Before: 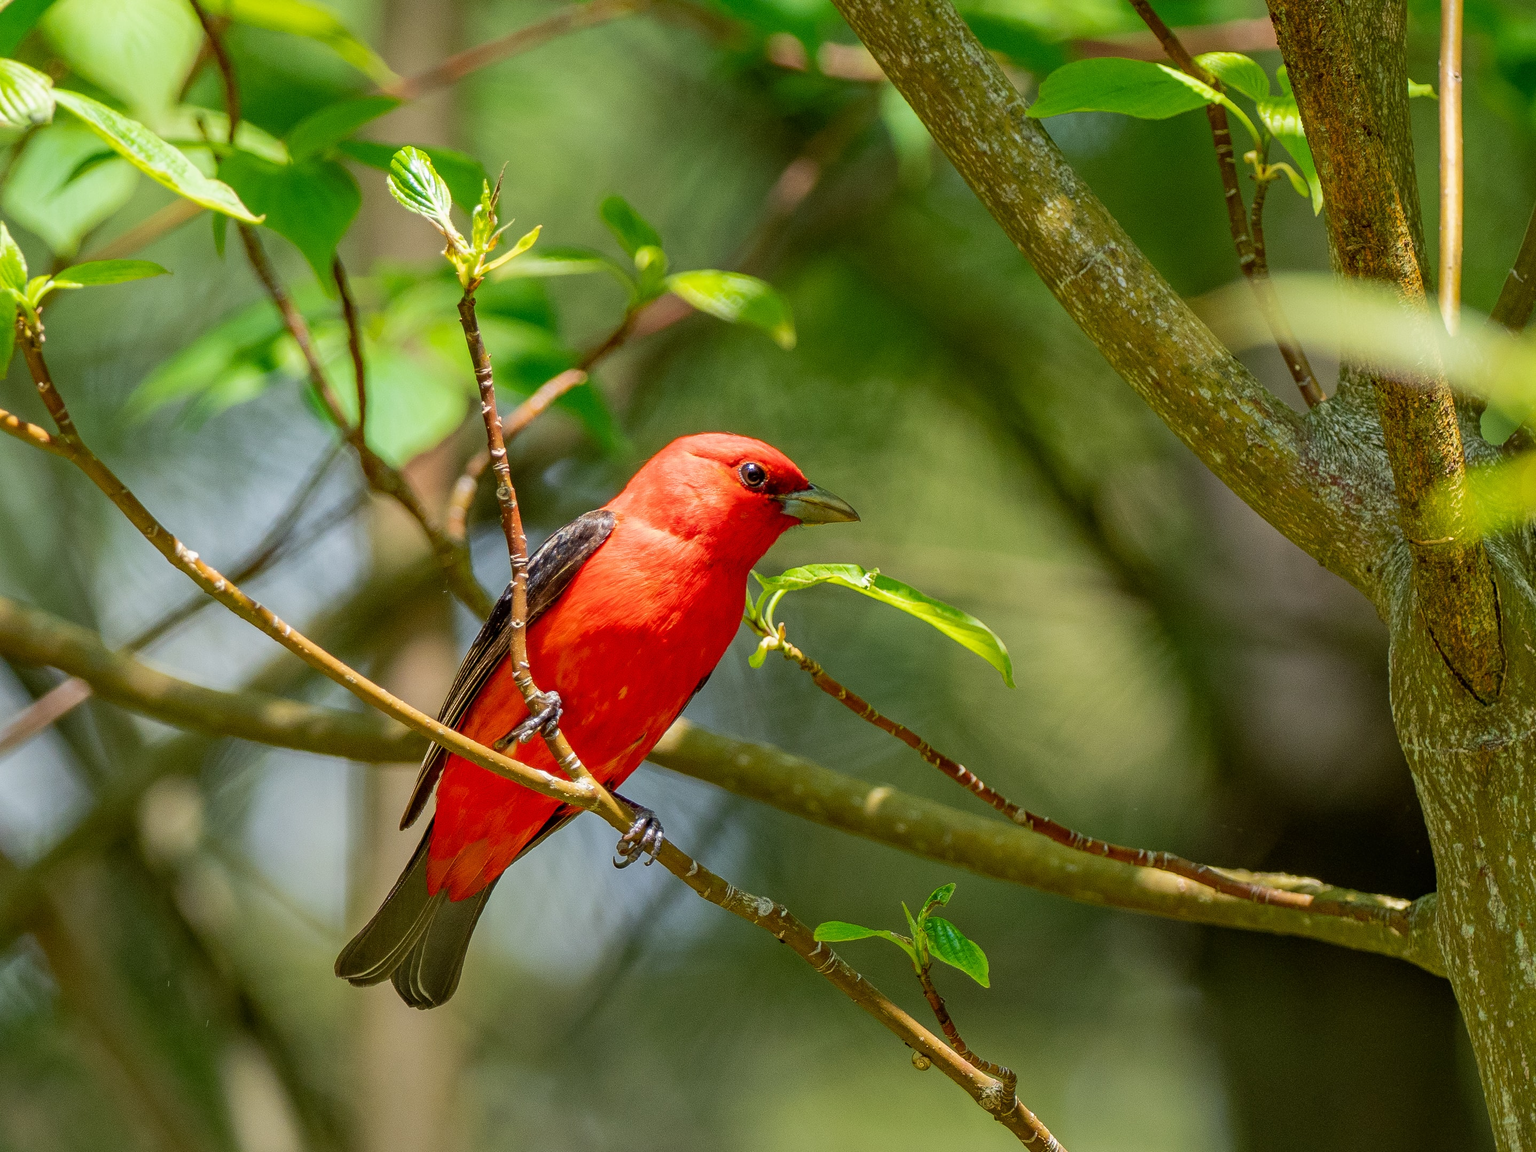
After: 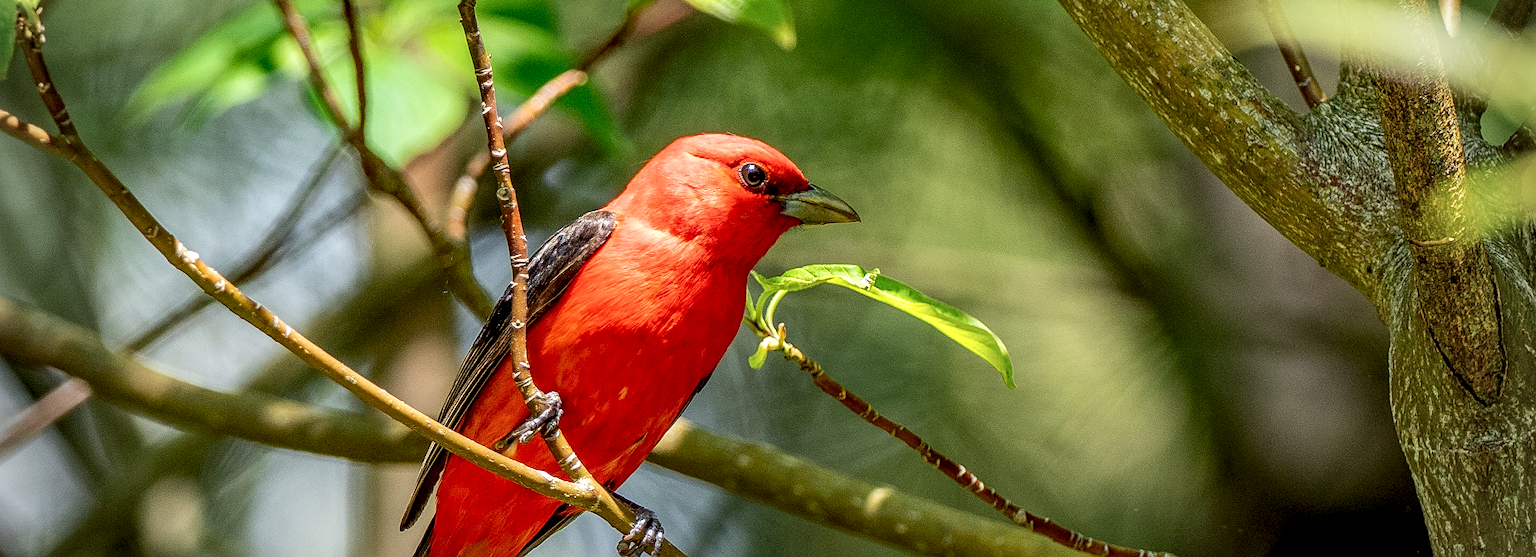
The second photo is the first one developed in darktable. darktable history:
sharpen: on, module defaults
local contrast: highlights 25%, detail 150%
crop and rotate: top 26.056%, bottom 25.543%
contrast brightness saturation: contrast 0.07
vignetting: on, module defaults
